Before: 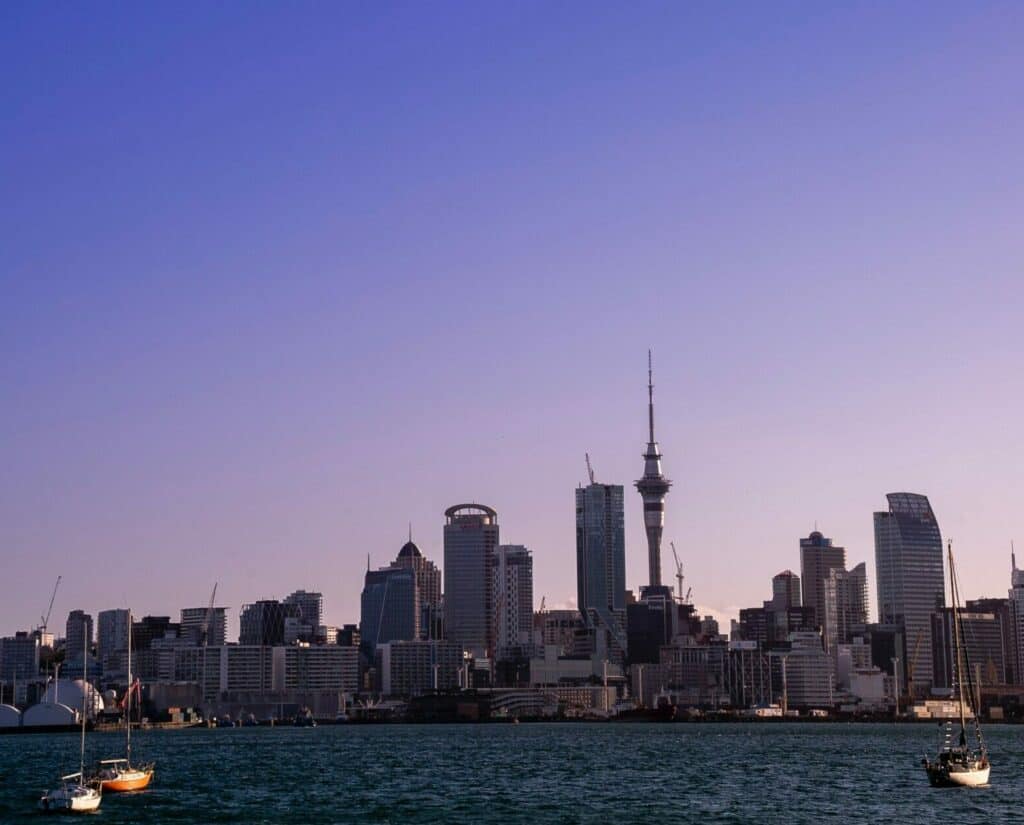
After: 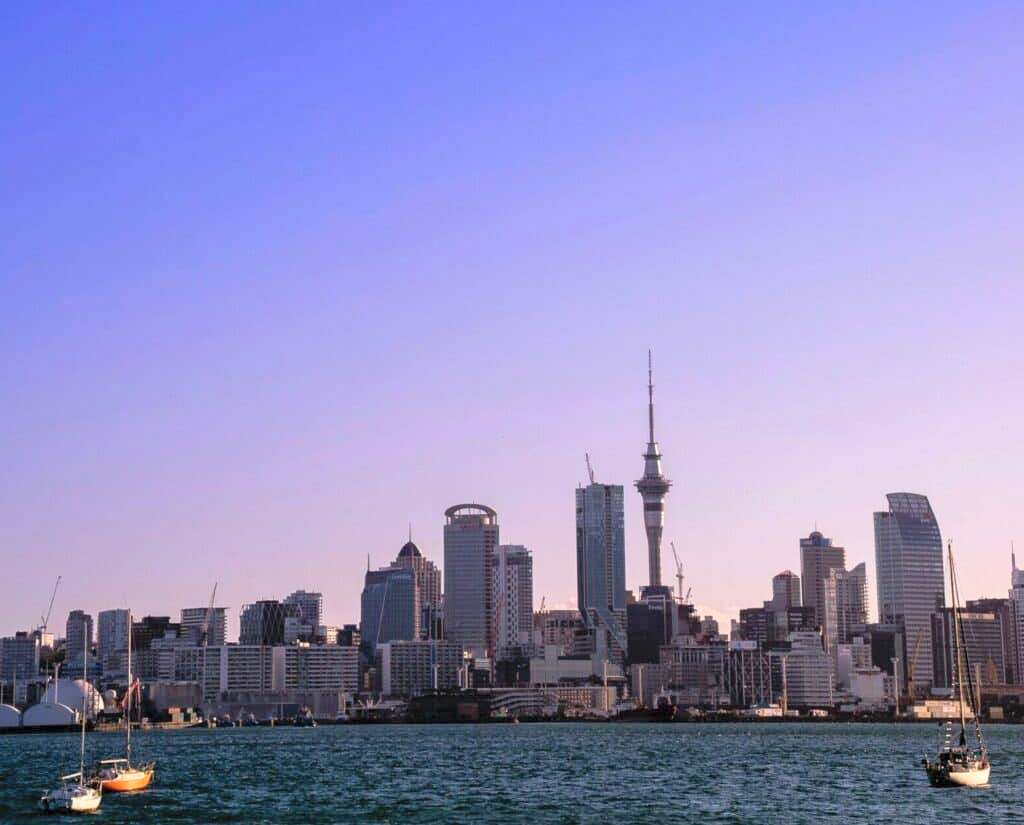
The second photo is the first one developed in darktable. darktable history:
contrast brightness saturation: contrast 0.102, brightness 0.295, saturation 0.142
local contrast: mode bilateral grid, contrast 20, coarseness 49, detail 119%, midtone range 0.2
color balance rgb: perceptual saturation grading › global saturation -1.725%, perceptual saturation grading › highlights -8.036%, perceptual saturation grading › mid-tones 8.552%, perceptual saturation grading › shadows 4.858%, global vibrance 20%
